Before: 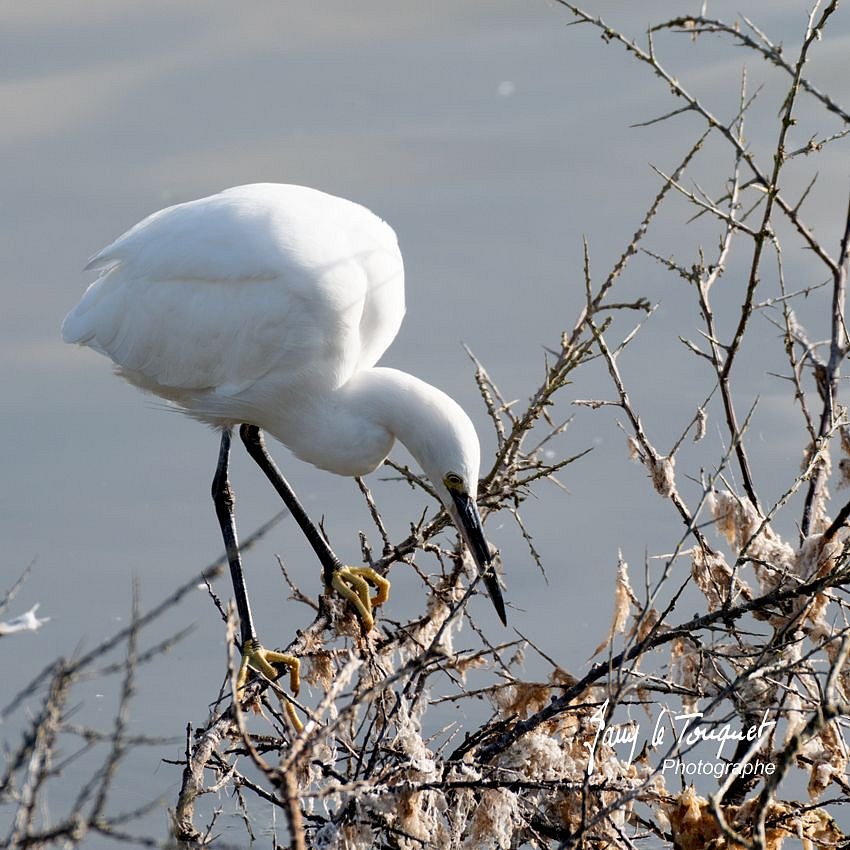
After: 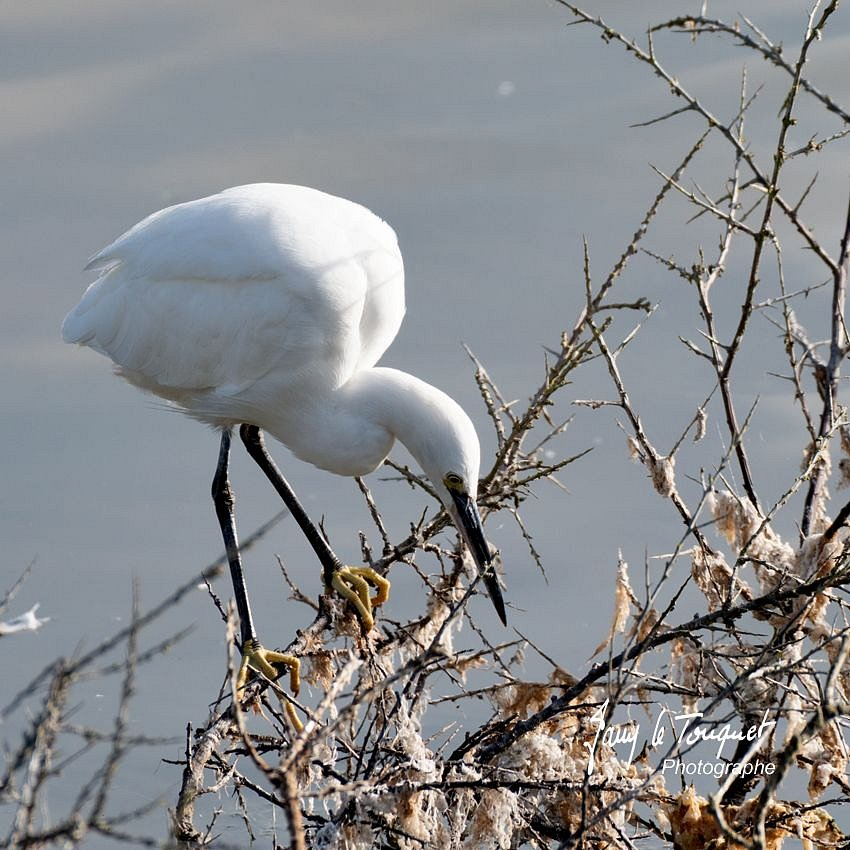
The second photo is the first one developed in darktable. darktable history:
shadows and highlights: shadows 52.49, soften with gaussian
